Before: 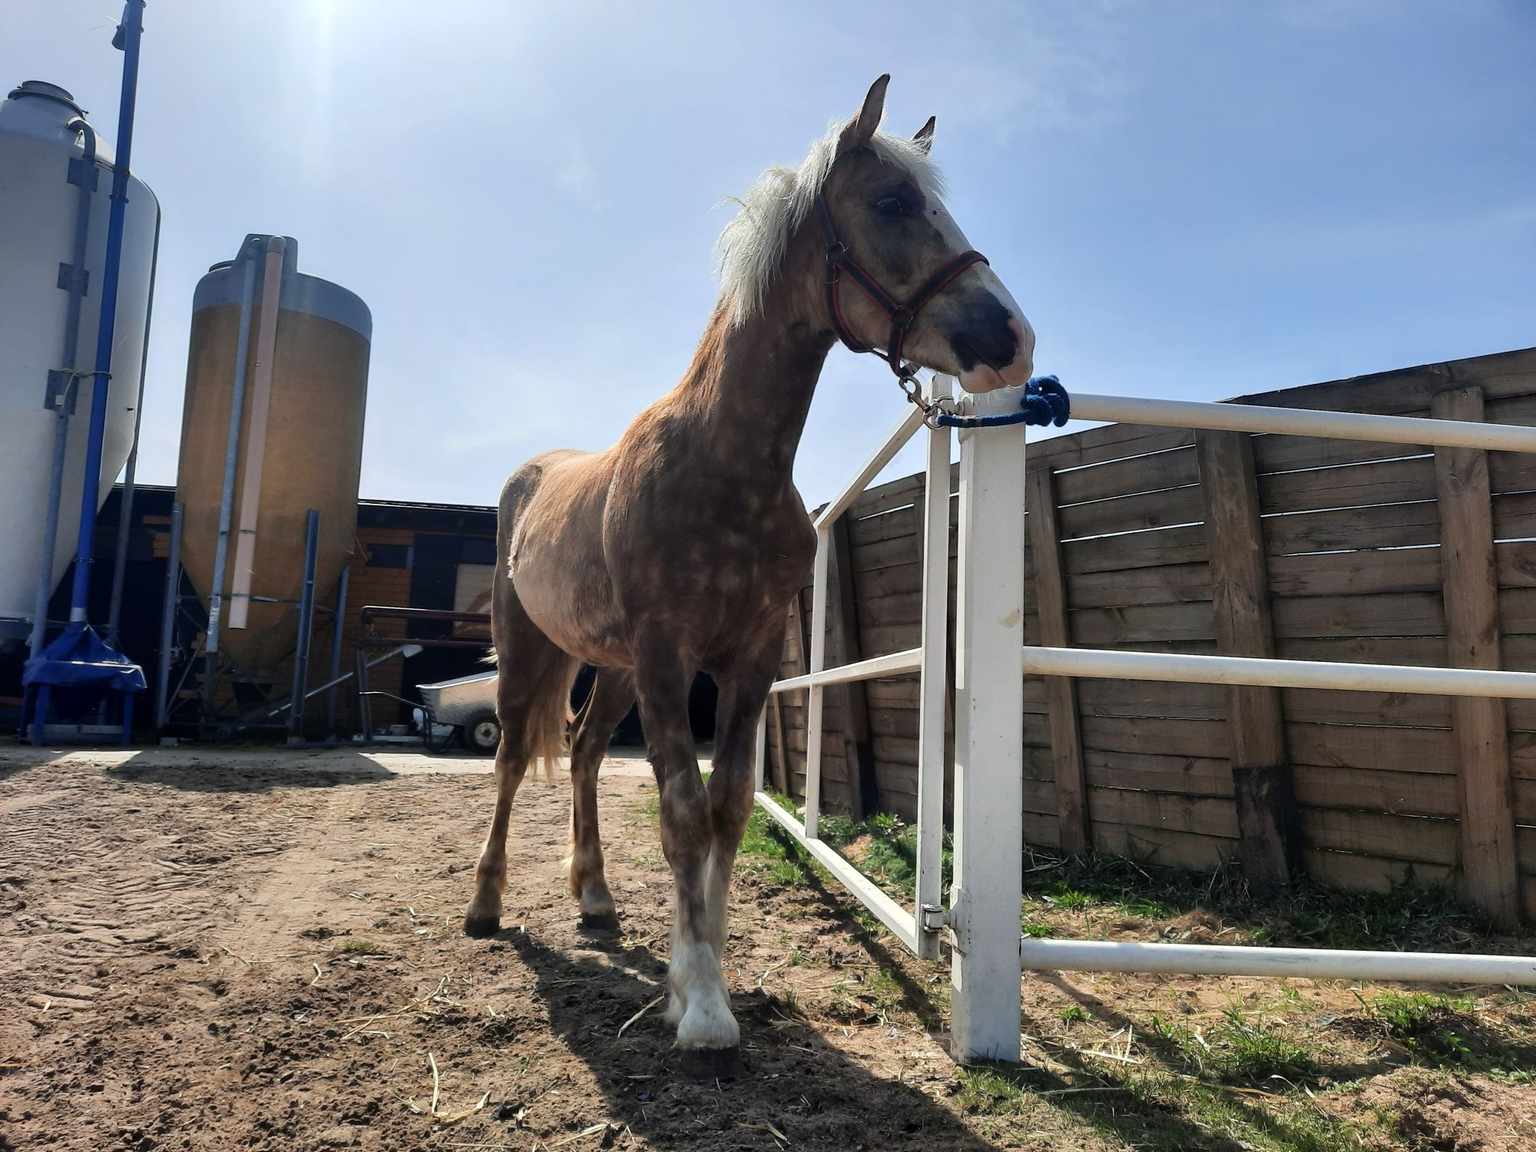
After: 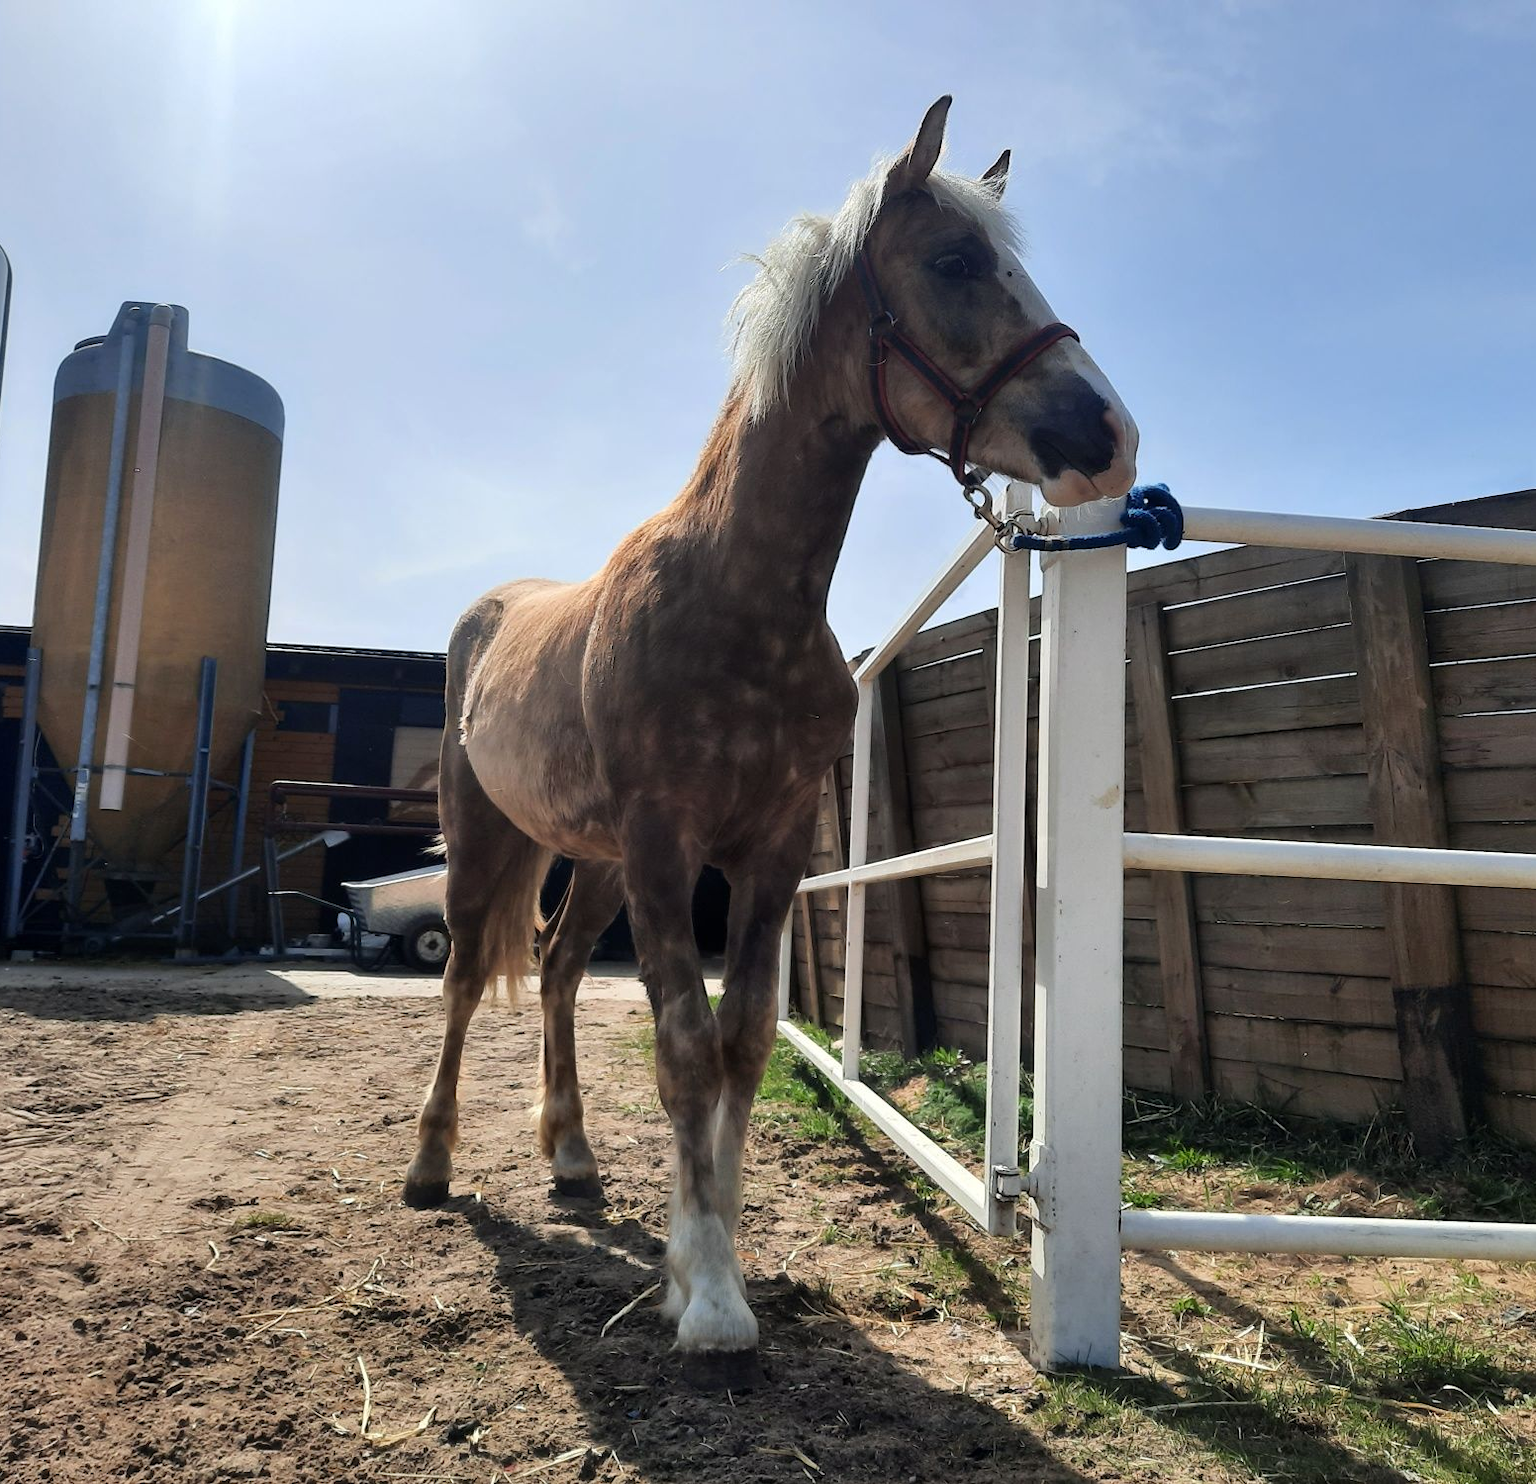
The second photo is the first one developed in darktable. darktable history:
crop: left 9.897%, right 12.469%
